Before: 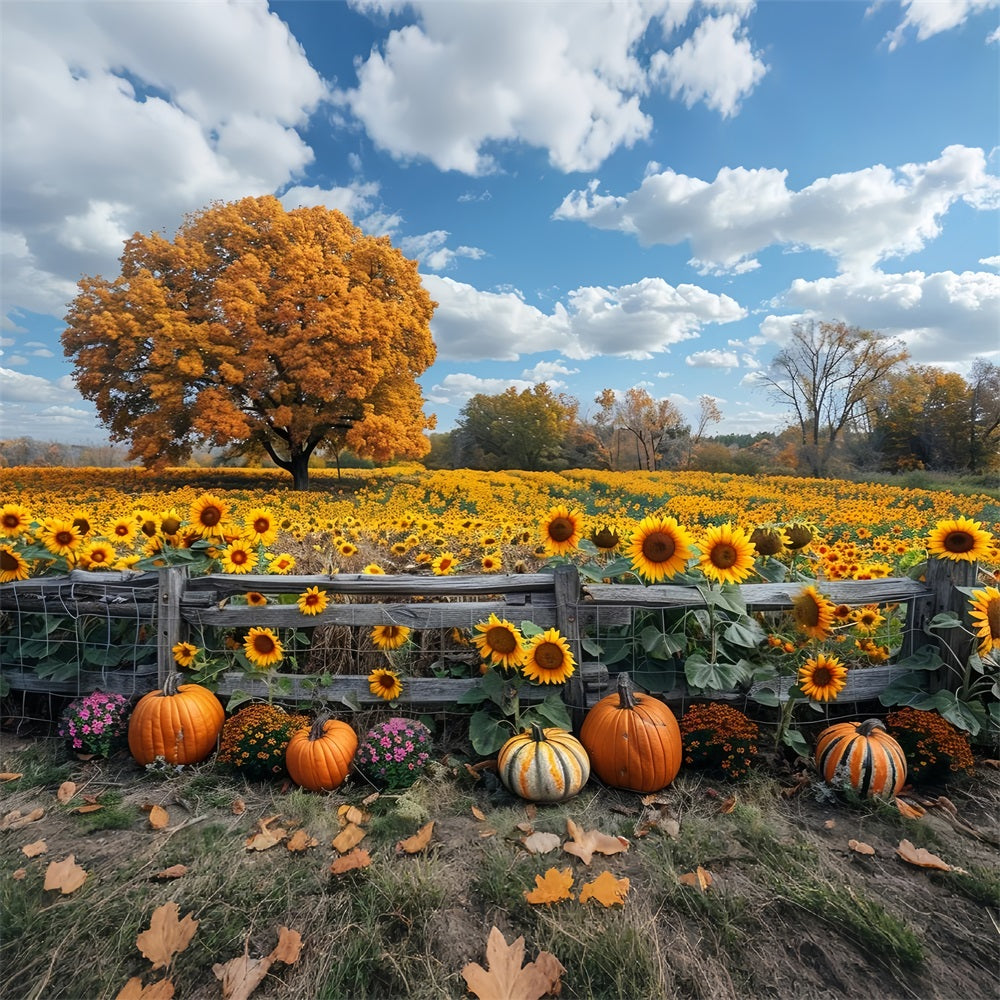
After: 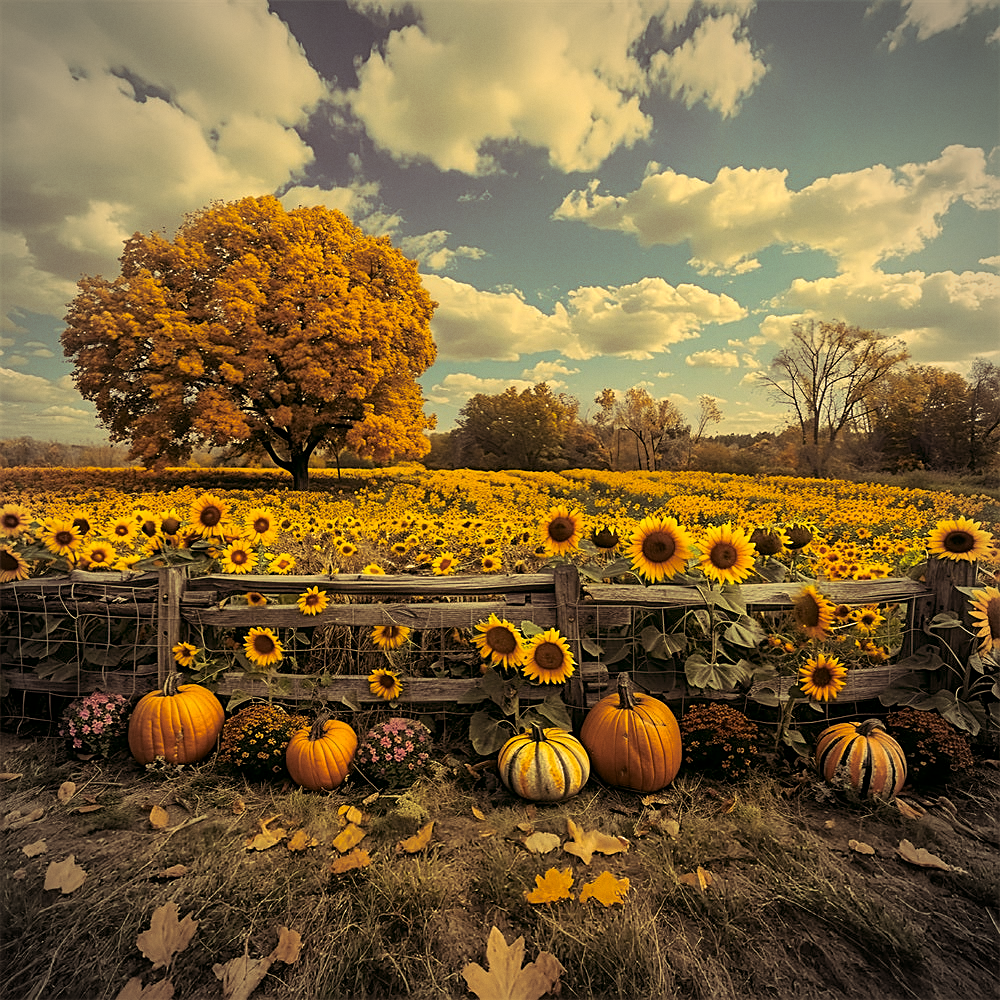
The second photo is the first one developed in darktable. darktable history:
grain: coarseness 0.09 ISO, strength 10%
vignetting: on, module defaults
sharpen: on, module defaults
color contrast: green-magenta contrast 0.8, blue-yellow contrast 1.1, unbound 0
white balance: red 1.123, blue 0.83
split-toning: highlights › hue 298.8°, highlights › saturation 0.73, compress 41.76%
color correction: highlights a* 5.3, highlights b* 24.26, shadows a* -15.58, shadows b* 4.02
exposure: black level correction 0.001, exposure -0.2 EV, compensate highlight preservation false
